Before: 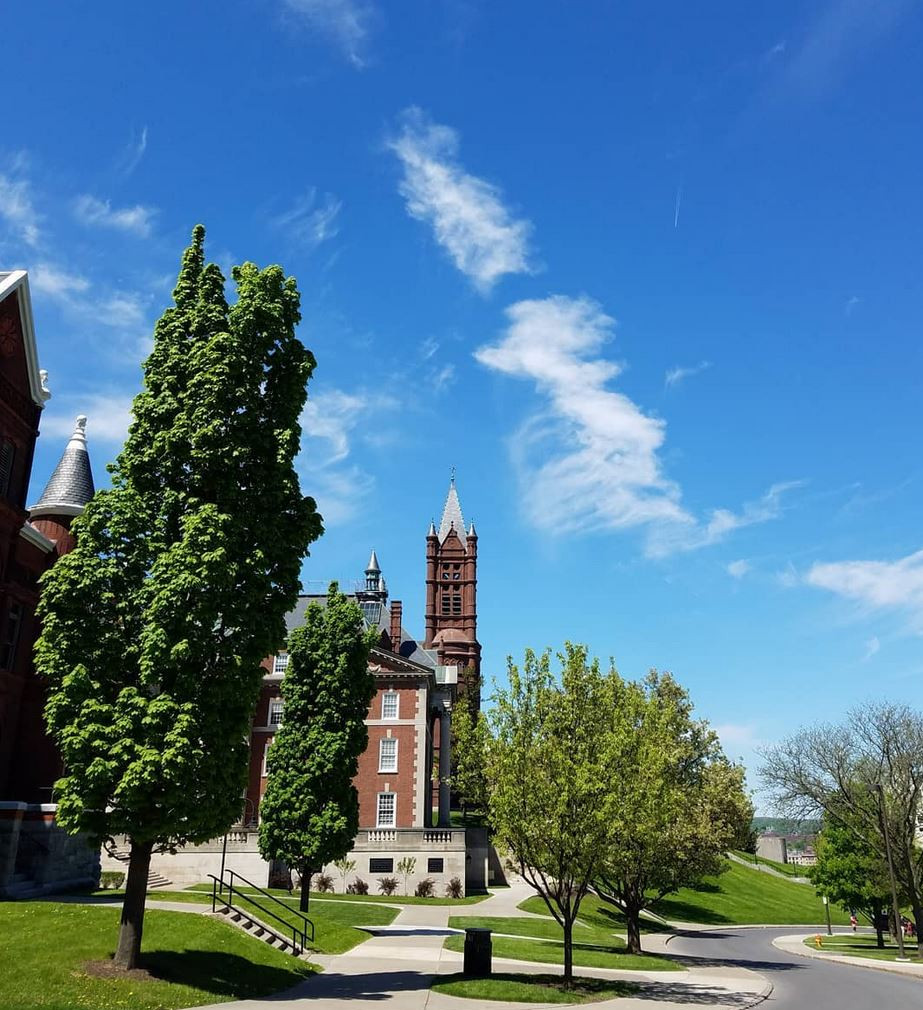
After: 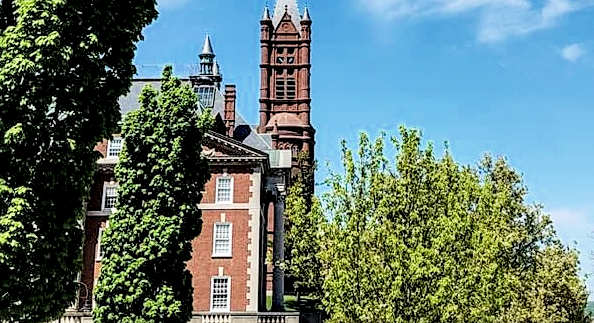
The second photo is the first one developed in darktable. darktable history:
white balance: emerald 1
crop: left 18.091%, top 51.13%, right 17.525%, bottom 16.85%
exposure: black level correction 0, exposure 1 EV, compensate highlight preservation false
tone equalizer: on, module defaults
sharpen: on, module defaults
local contrast: highlights 65%, shadows 54%, detail 169%, midtone range 0.514
filmic rgb: black relative exposure -6.15 EV, white relative exposure 6.96 EV, hardness 2.23, color science v6 (2022)
